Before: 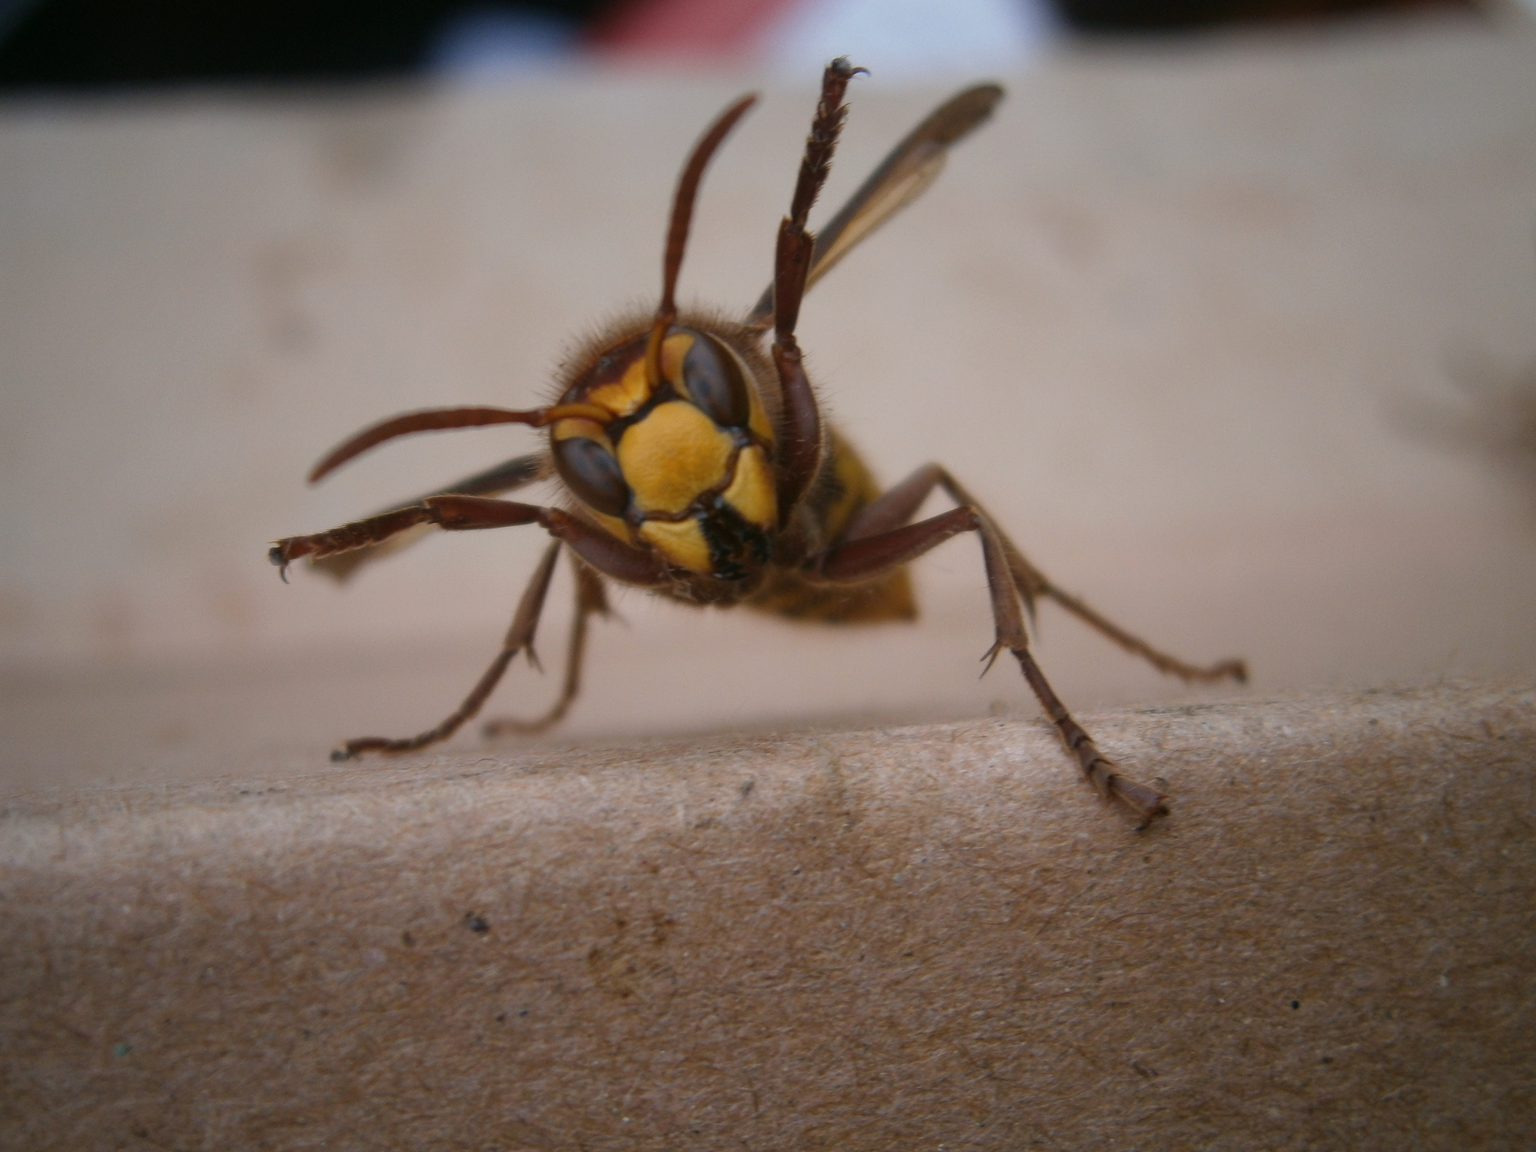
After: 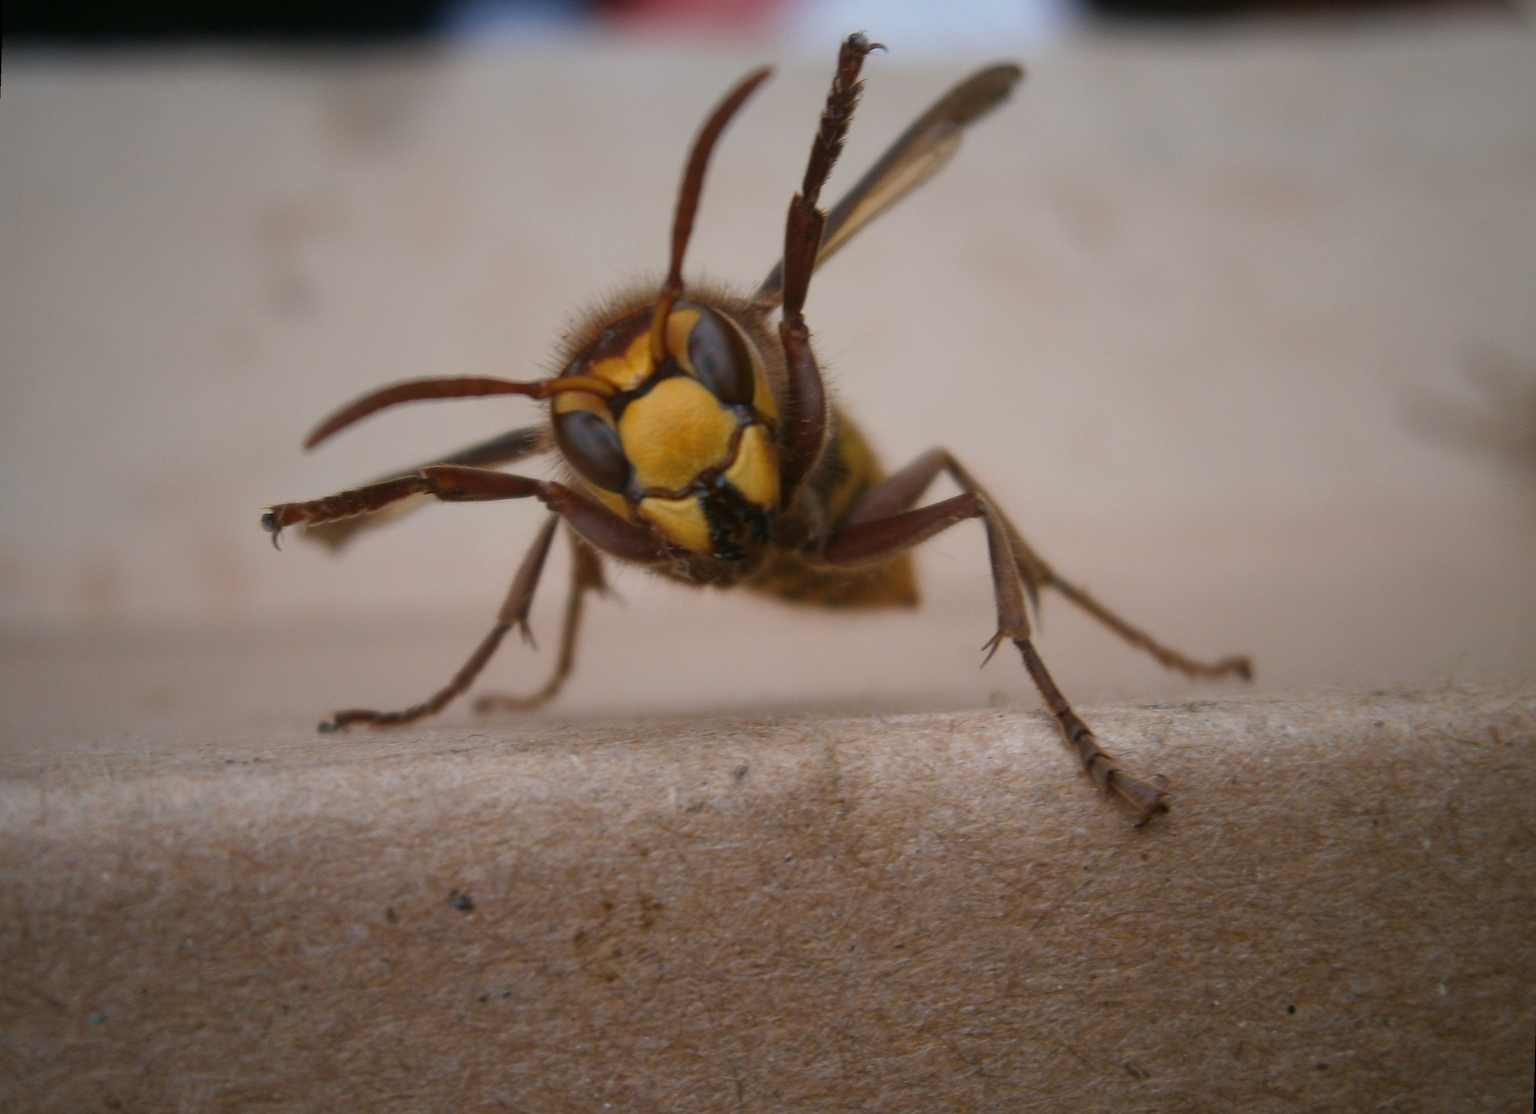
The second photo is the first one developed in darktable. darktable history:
rotate and perspective: rotation 1.71°, crop left 0.019, crop right 0.981, crop top 0.042, crop bottom 0.958
